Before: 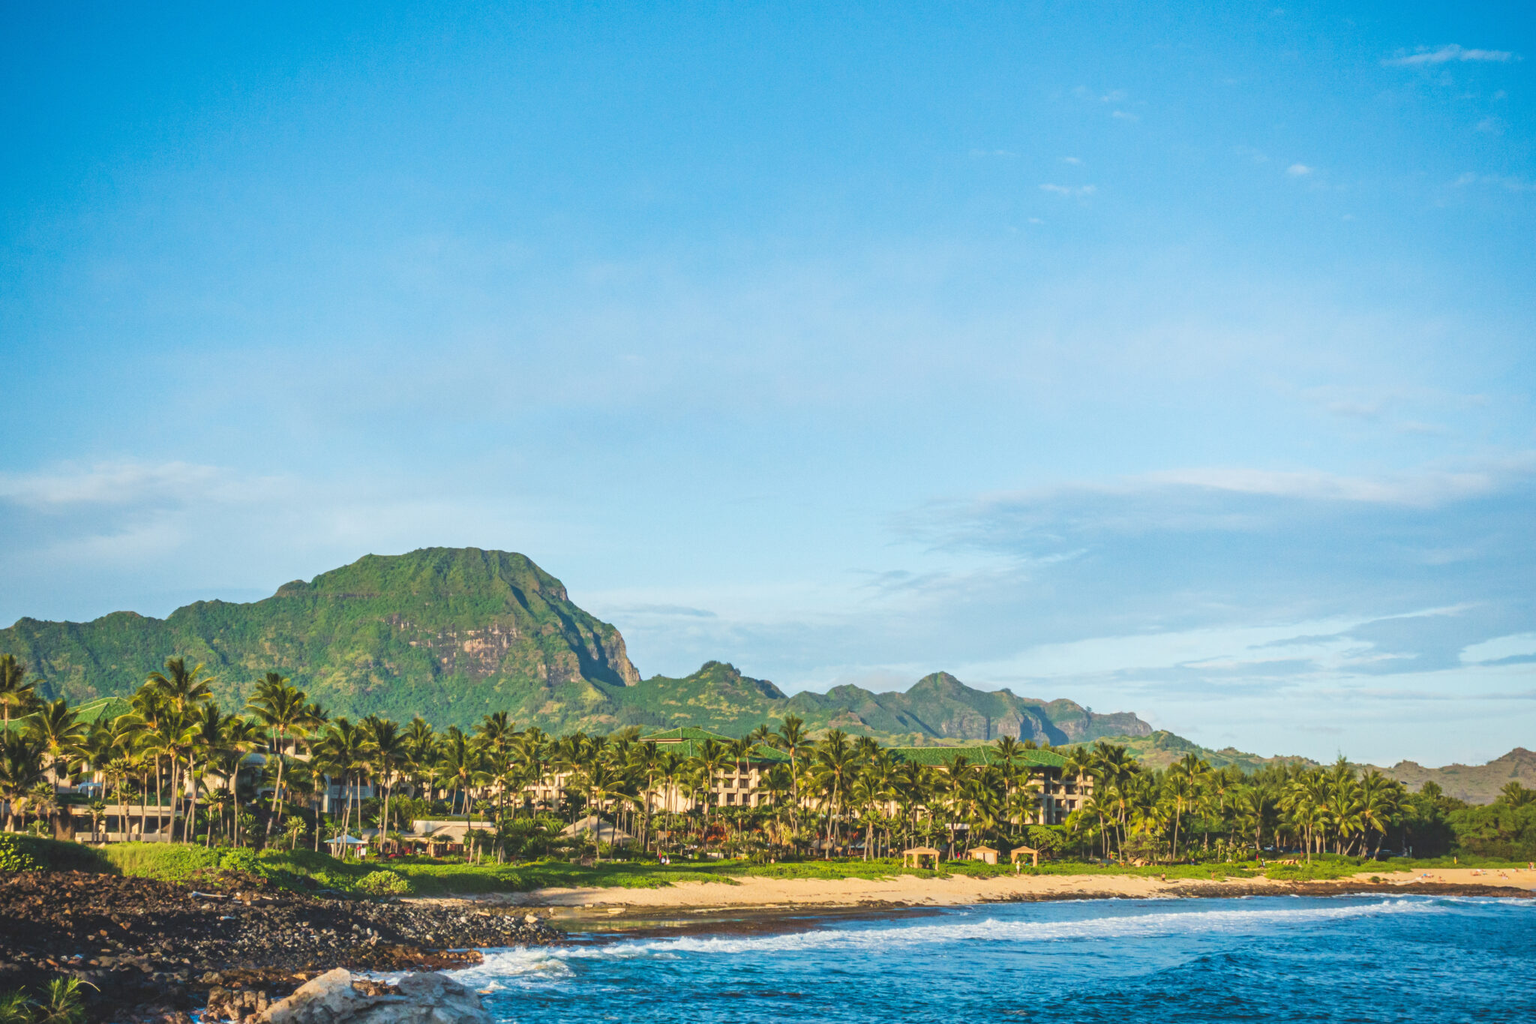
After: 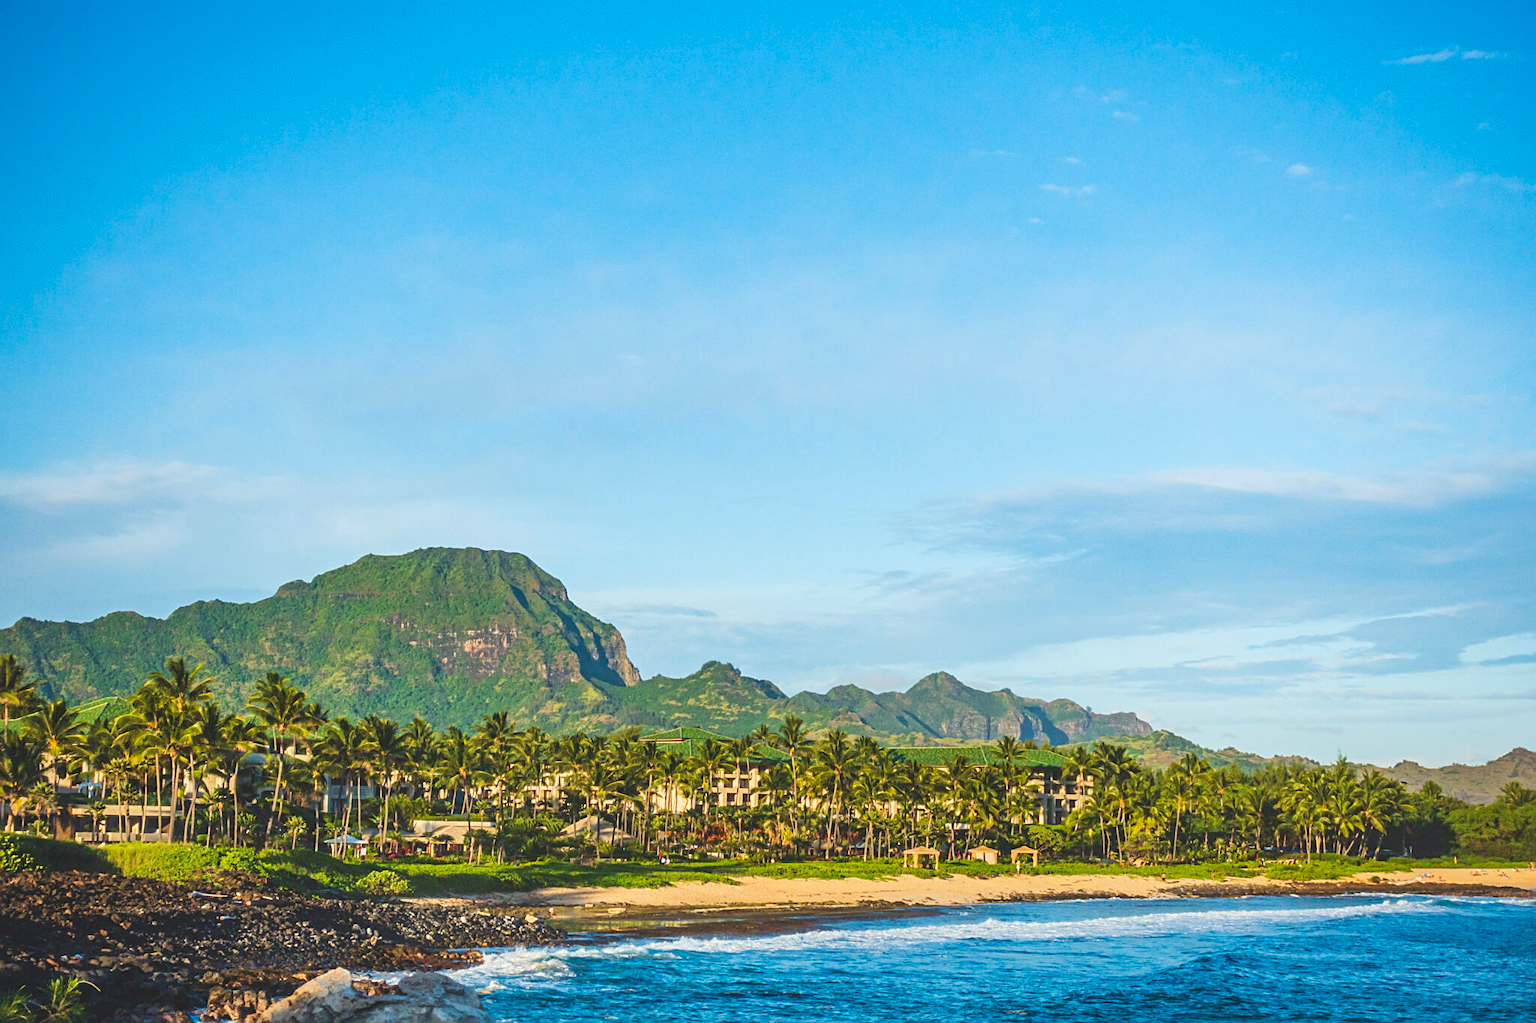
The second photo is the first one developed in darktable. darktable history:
contrast brightness saturation: contrast 0.042, saturation 0.163
sharpen: on, module defaults
